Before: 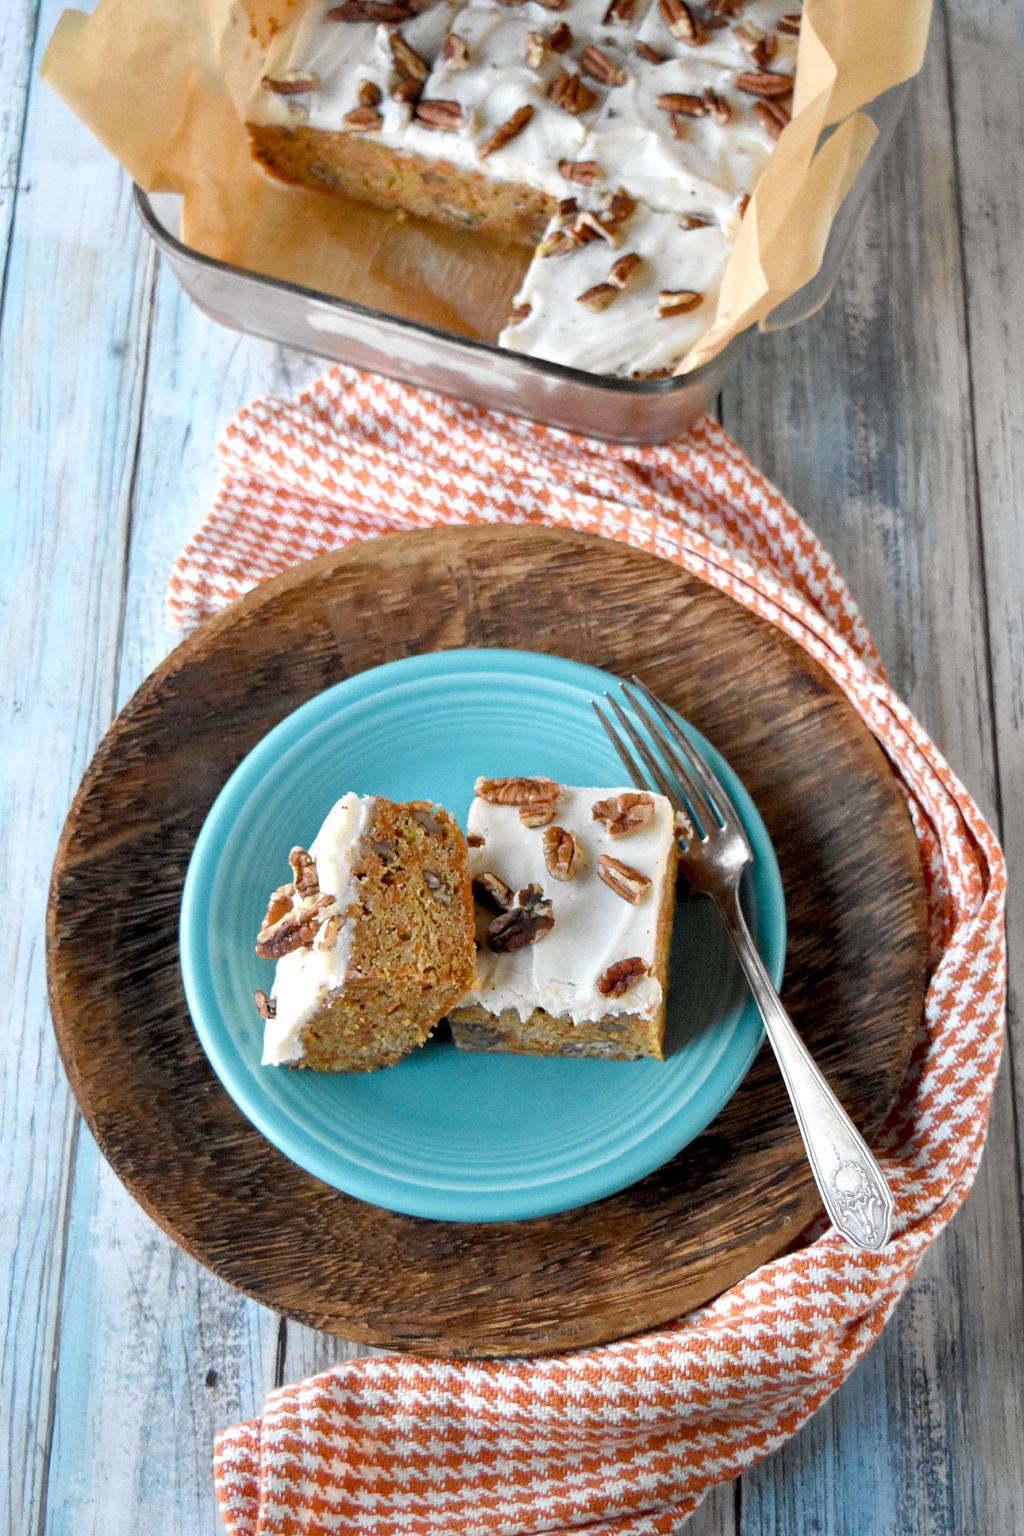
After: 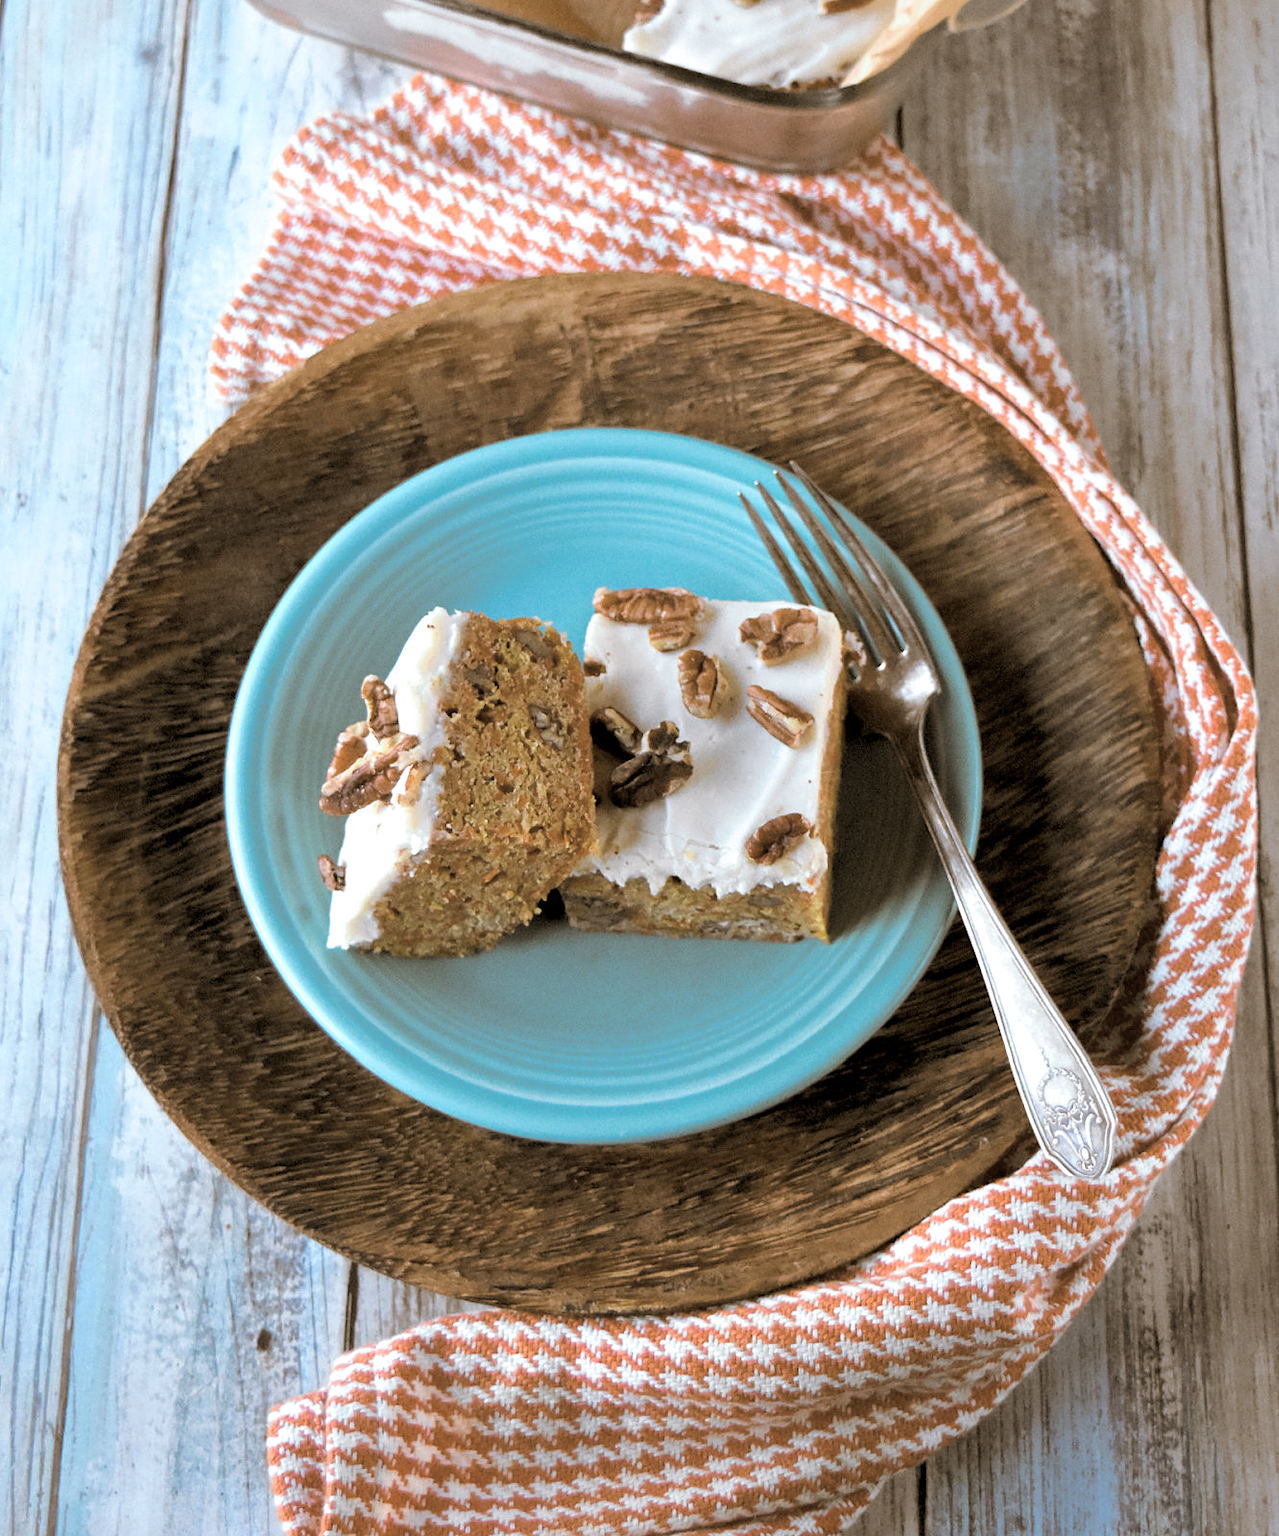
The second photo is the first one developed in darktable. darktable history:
split-toning: shadows › hue 37.98°, highlights › hue 185.58°, balance -55.261
white balance: red 1.004, blue 1.024
crop and rotate: top 19.998%
